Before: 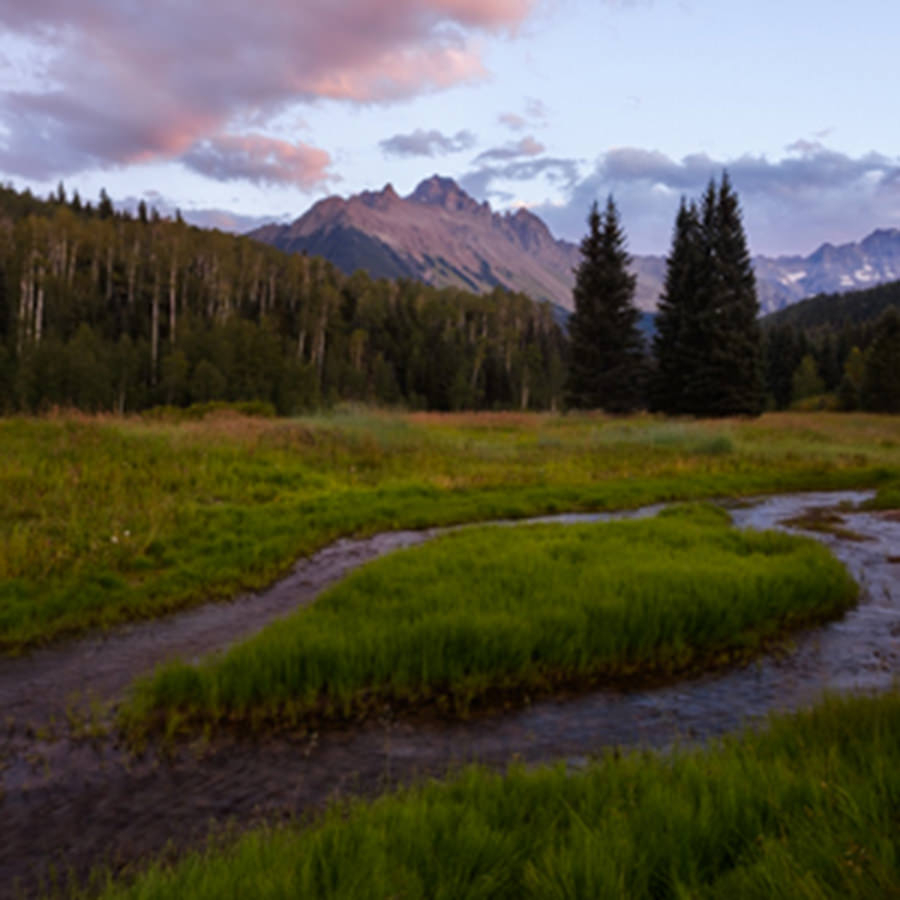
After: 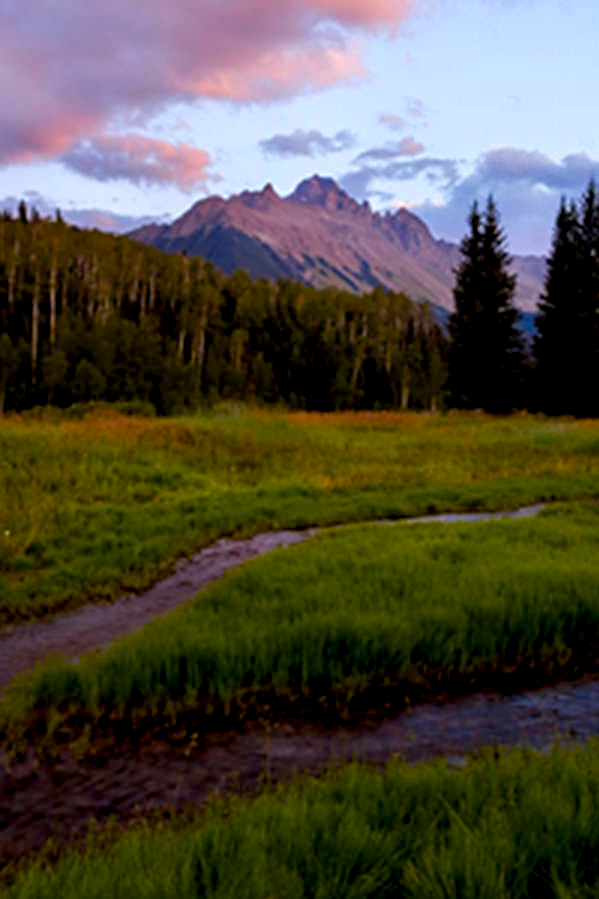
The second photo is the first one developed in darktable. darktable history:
levels: mode automatic
sharpen: on, module defaults
crop and rotate: left 13.409%, right 19.924%
color balance rgb: linear chroma grading › global chroma 13.3%, global vibrance 41.49%
exposure: black level correction 0.01, exposure 0.011 EV, compensate highlight preservation false
